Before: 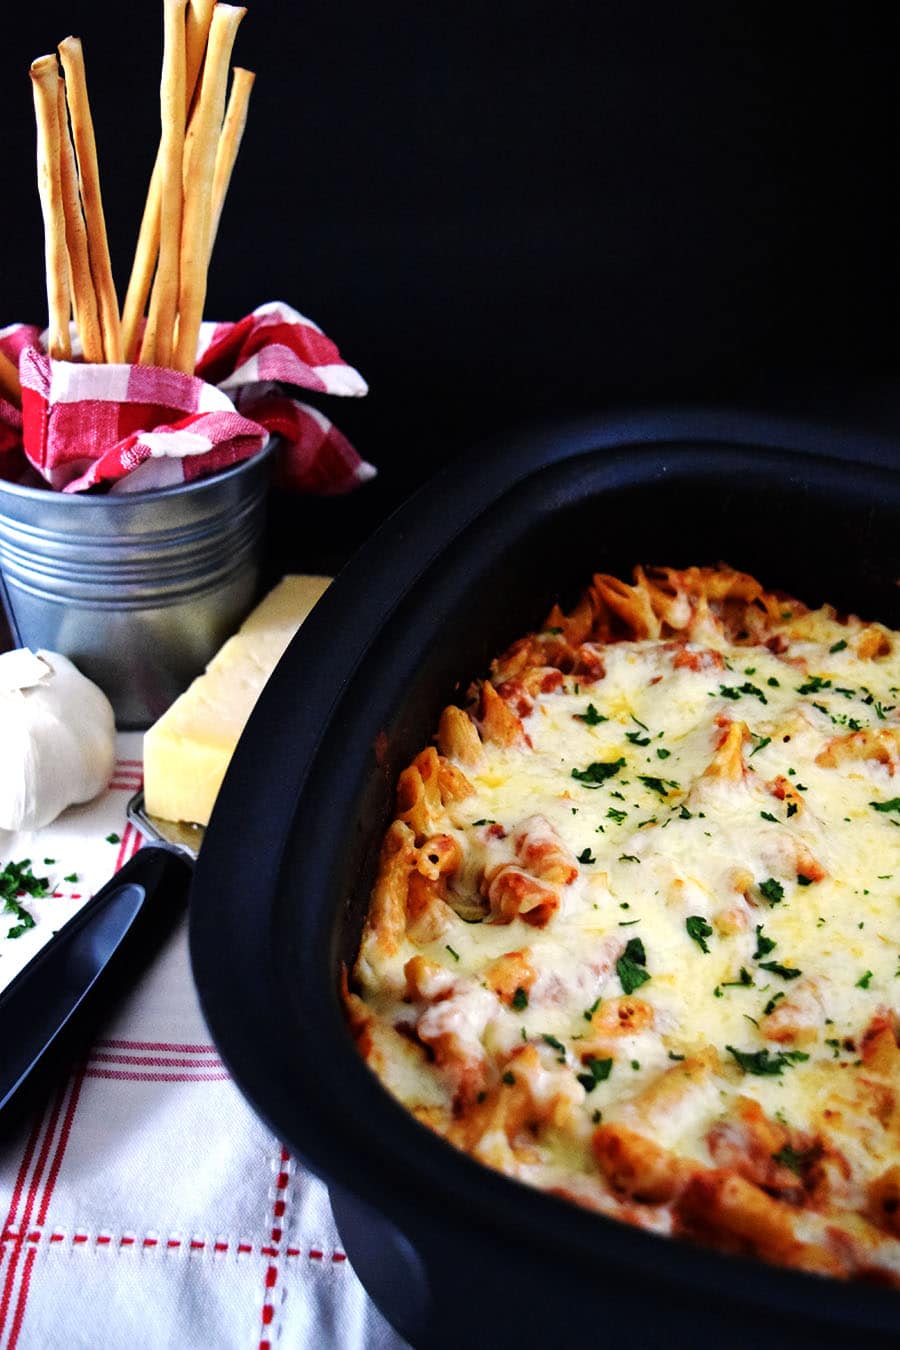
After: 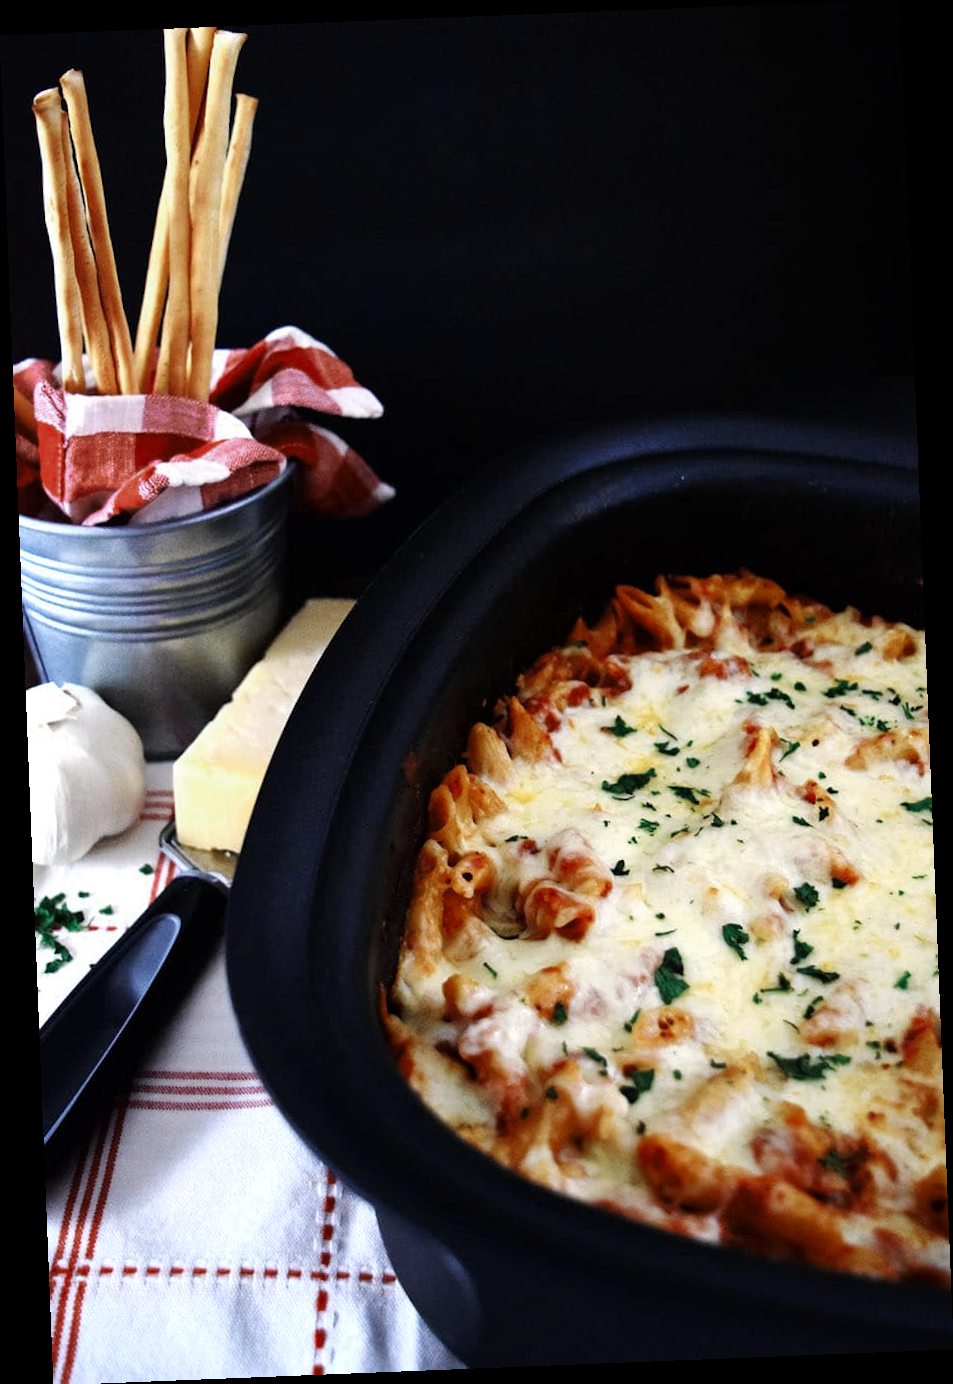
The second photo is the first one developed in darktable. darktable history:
color zones: curves: ch0 [(0, 0.5) (0.125, 0.4) (0.25, 0.5) (0.375, 0.4) (0.5, 0.4) (0.625, 0.6) (0.75, 0.6) (0.875, 0.5)]; ch1 [(0, 0.35) (0.125, 0.45) (0.25, 0.35) (0.375, 0.35) (0.5, 0.35) (0.625, 0.35) (0.75, 0.45) (0.875, 0.35)]; ch2 [(0, 0.6) (0.125, 0.5) (0.25, 0.5) (0.375, 0.6) (0.5, 0.6) (0.625, 0.5) (0.75, 0.5) (0.875, 0.5)]
rotate and perspective: rotation -2.29°, automatic cropping off
